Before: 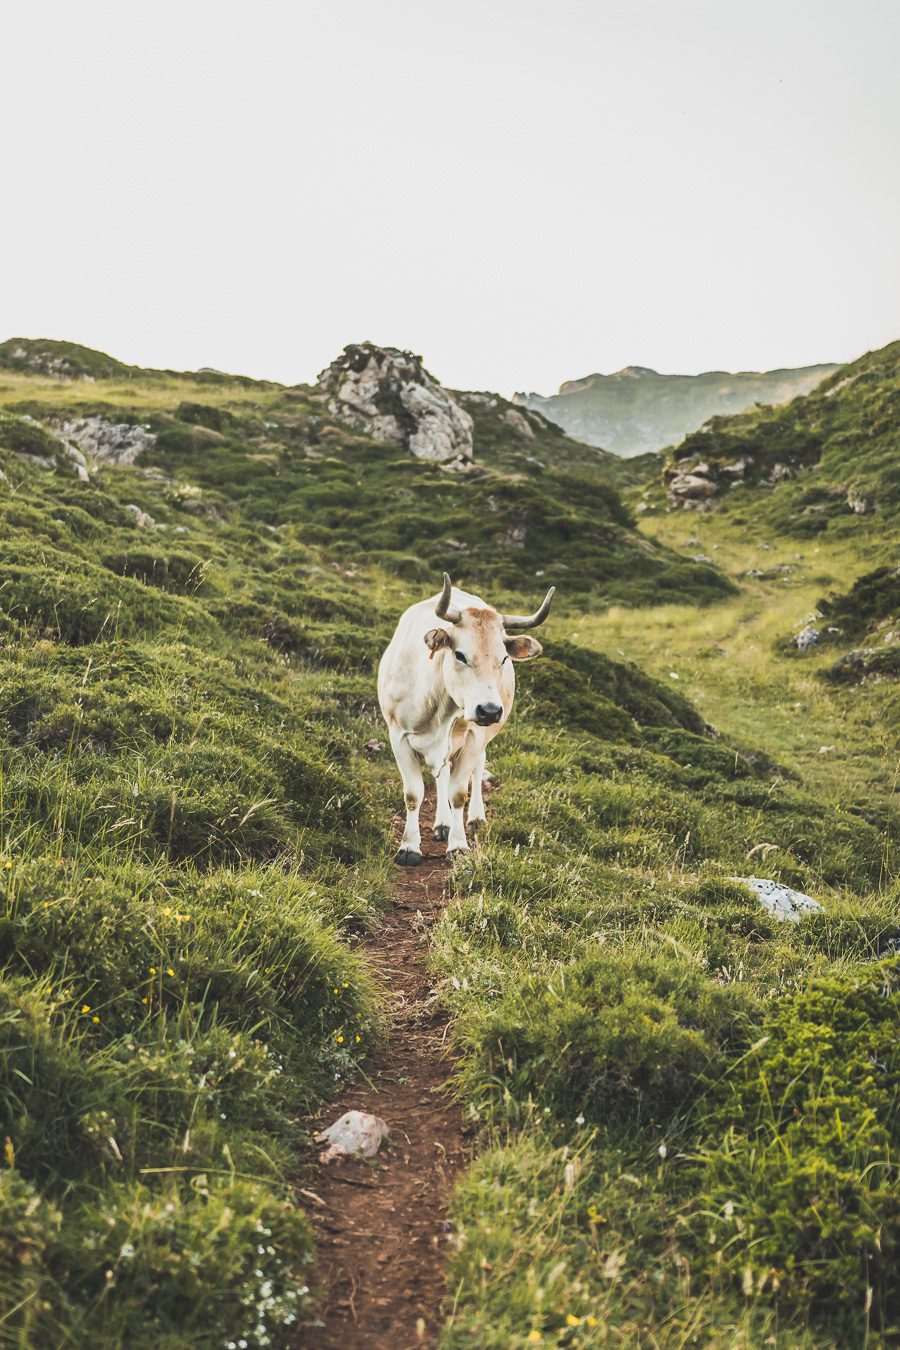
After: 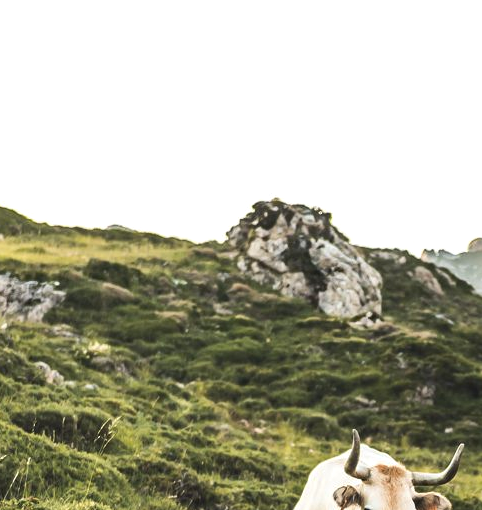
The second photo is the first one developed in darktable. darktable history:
crop: left 10.121%, top 10.631%, right 36.218%, bottom 51.526%
tone equalizer: -8 EV -0.417 EV, -7 EV -0.389 EV, -6 EV -0.333 EV, -5 EV -0.222 EV, -3 EV 0.222 EV, -2 EV 0.333 EV, -1 EV 0.389 EV, +0 EV 0.417 EV, edges refinement/feathering 500, mask exposure compensation -1.57 EV, preserve details no
rgb levels: preserve colors max RGB
exposure: exposure -0.01 EV, compensate highlight preservation false
haze removal: adaptive false
